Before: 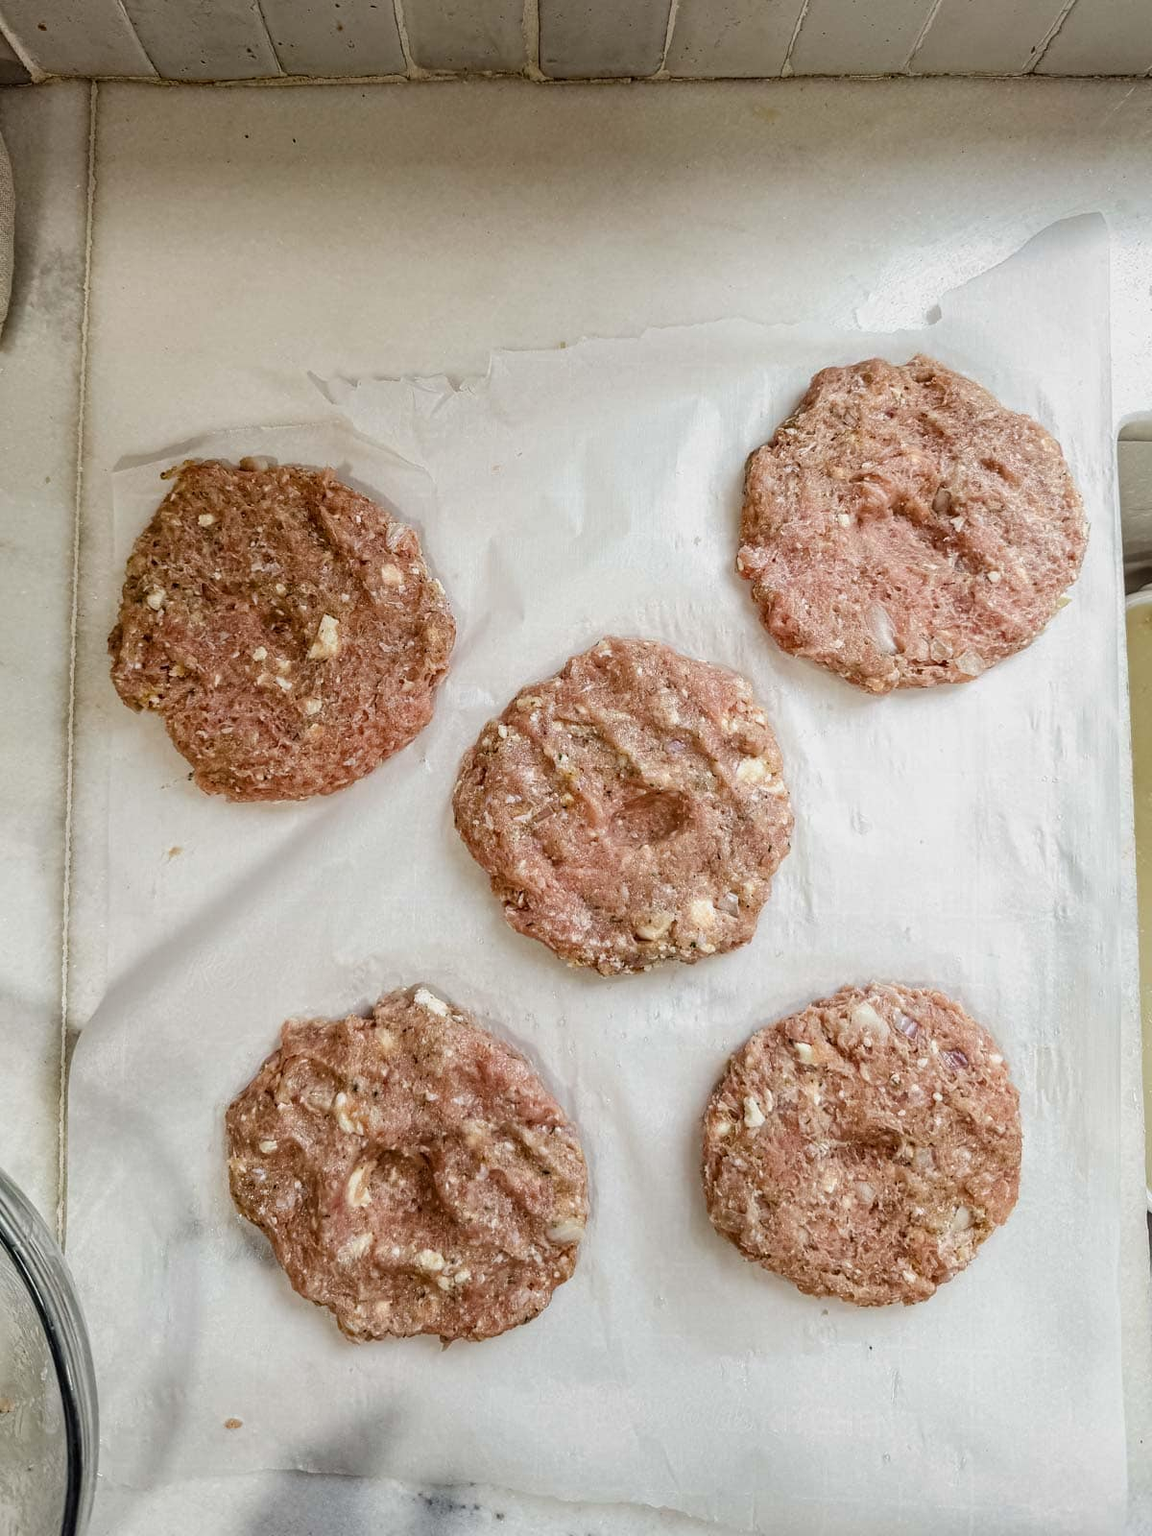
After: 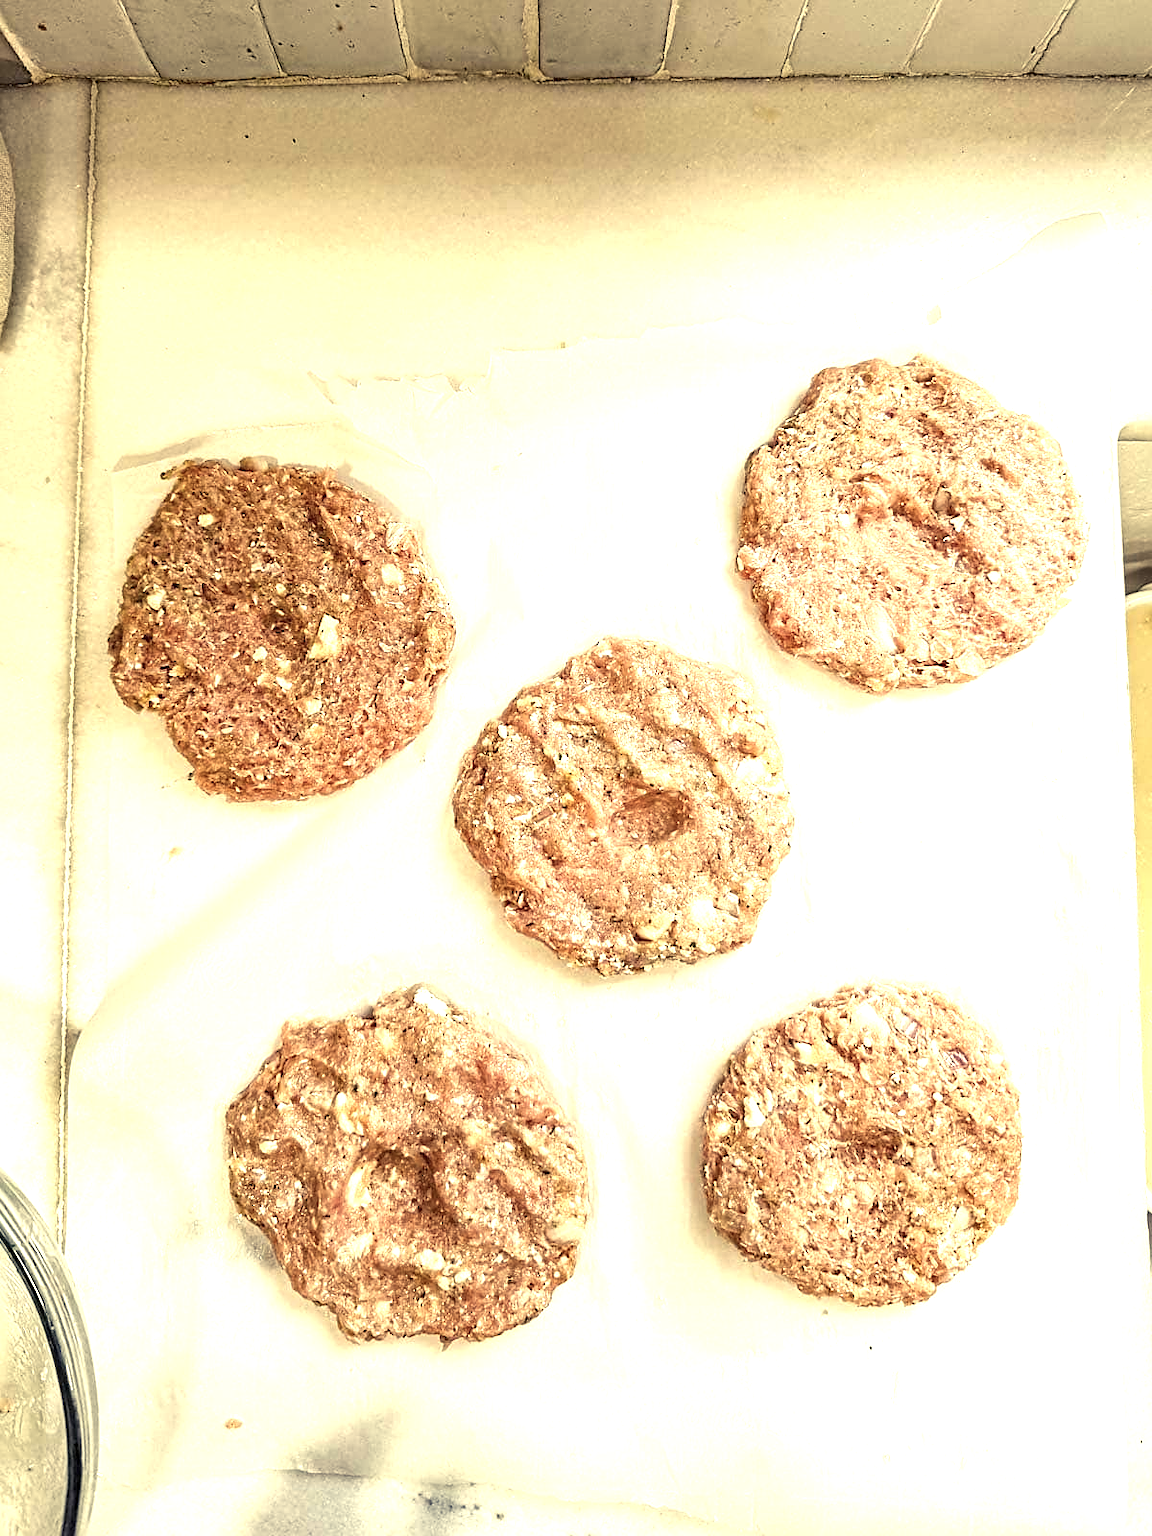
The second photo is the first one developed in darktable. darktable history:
exposure: black level correction 0, exposure 1.388 EV, compensate exposure bias true, compensate highlight preservation false
sharpen: on, module defaults
color balance rgb: shadows lift › chroma 2%, shadows lift › hue 263°, highlights gain › chroma 8%, highlights gain › hue 84°, linear chroma grading › global chroma -15%, saturation formula JzAzBz (2021)
